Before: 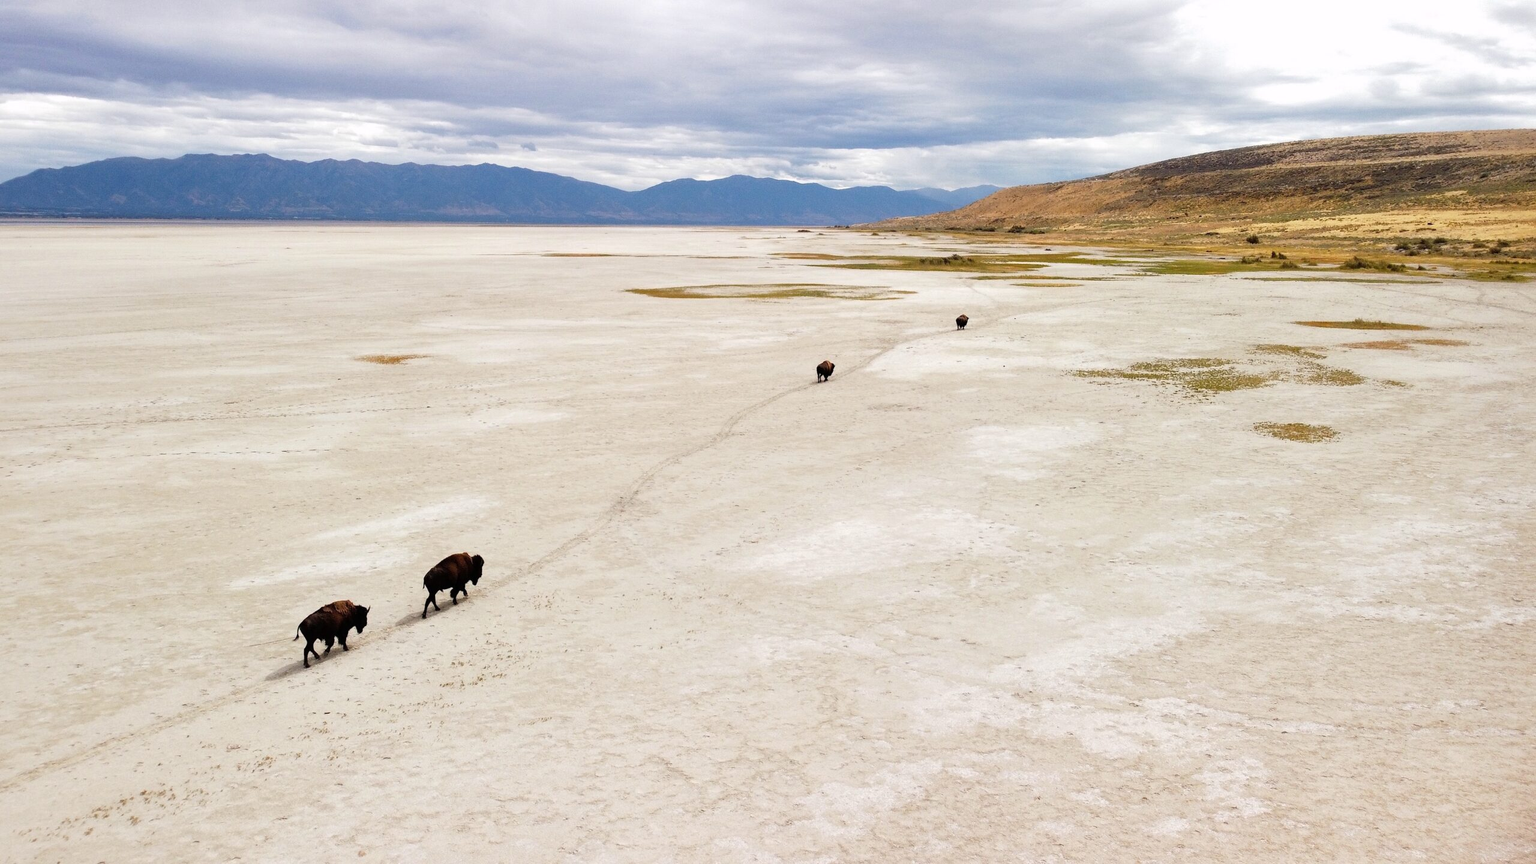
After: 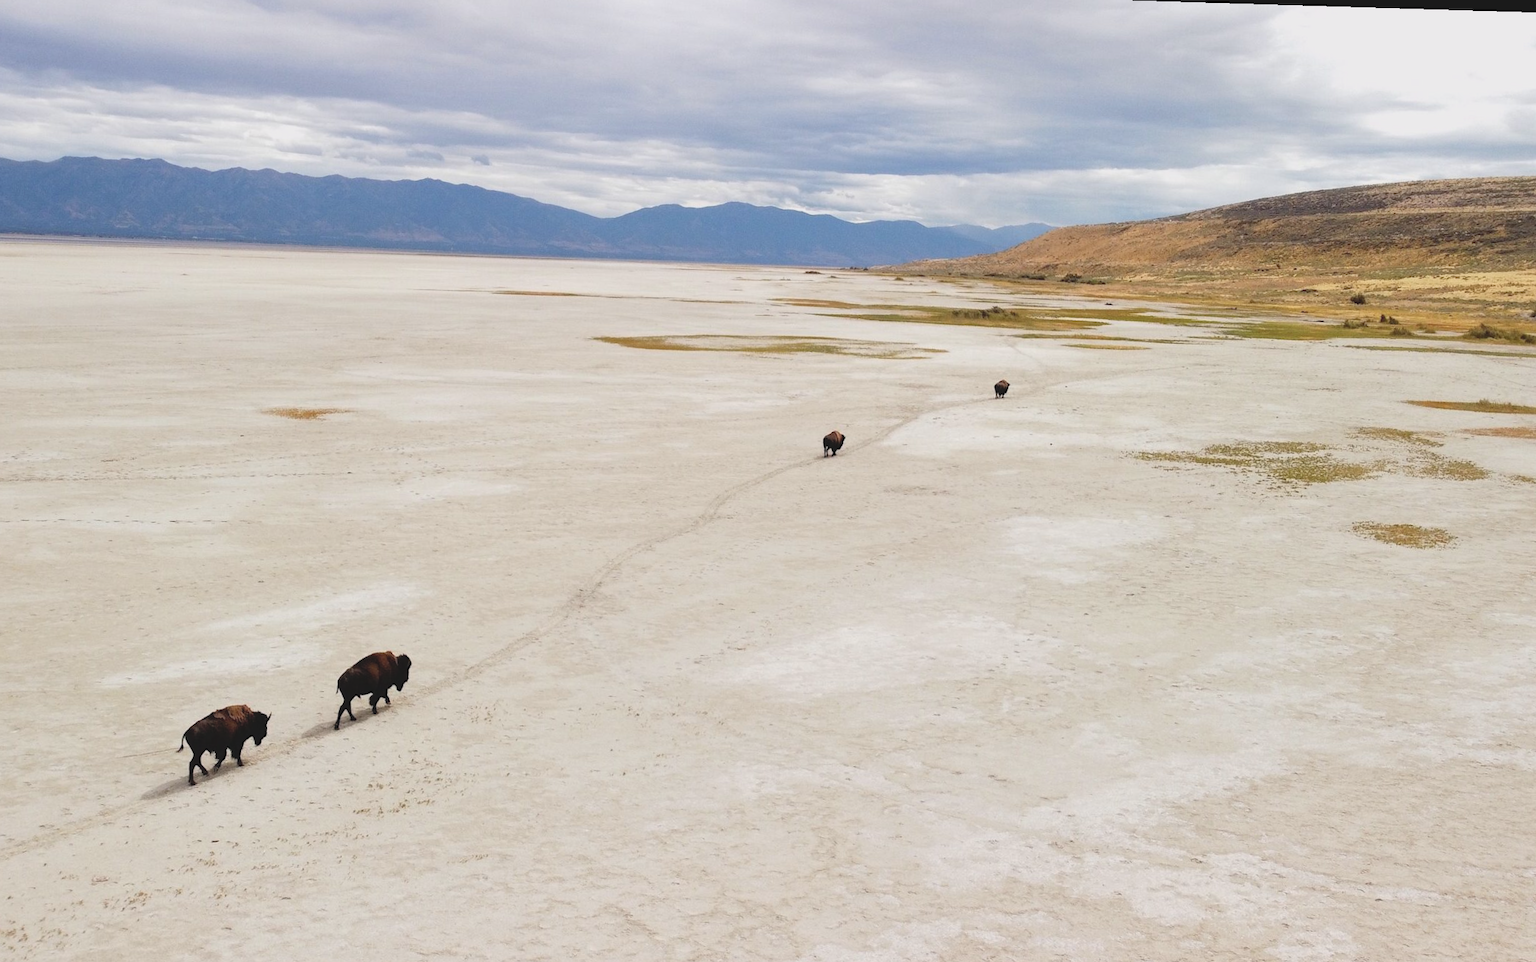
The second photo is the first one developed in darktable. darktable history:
contrast brightness saturation: contrast -0.15, brightness 0.05, saturation -0.12
crop: left 9.929%, top 3.475%, right 9.188%, bottom 9.529%
rotate and perspective: rotation 1.72°, automatic cropping off
